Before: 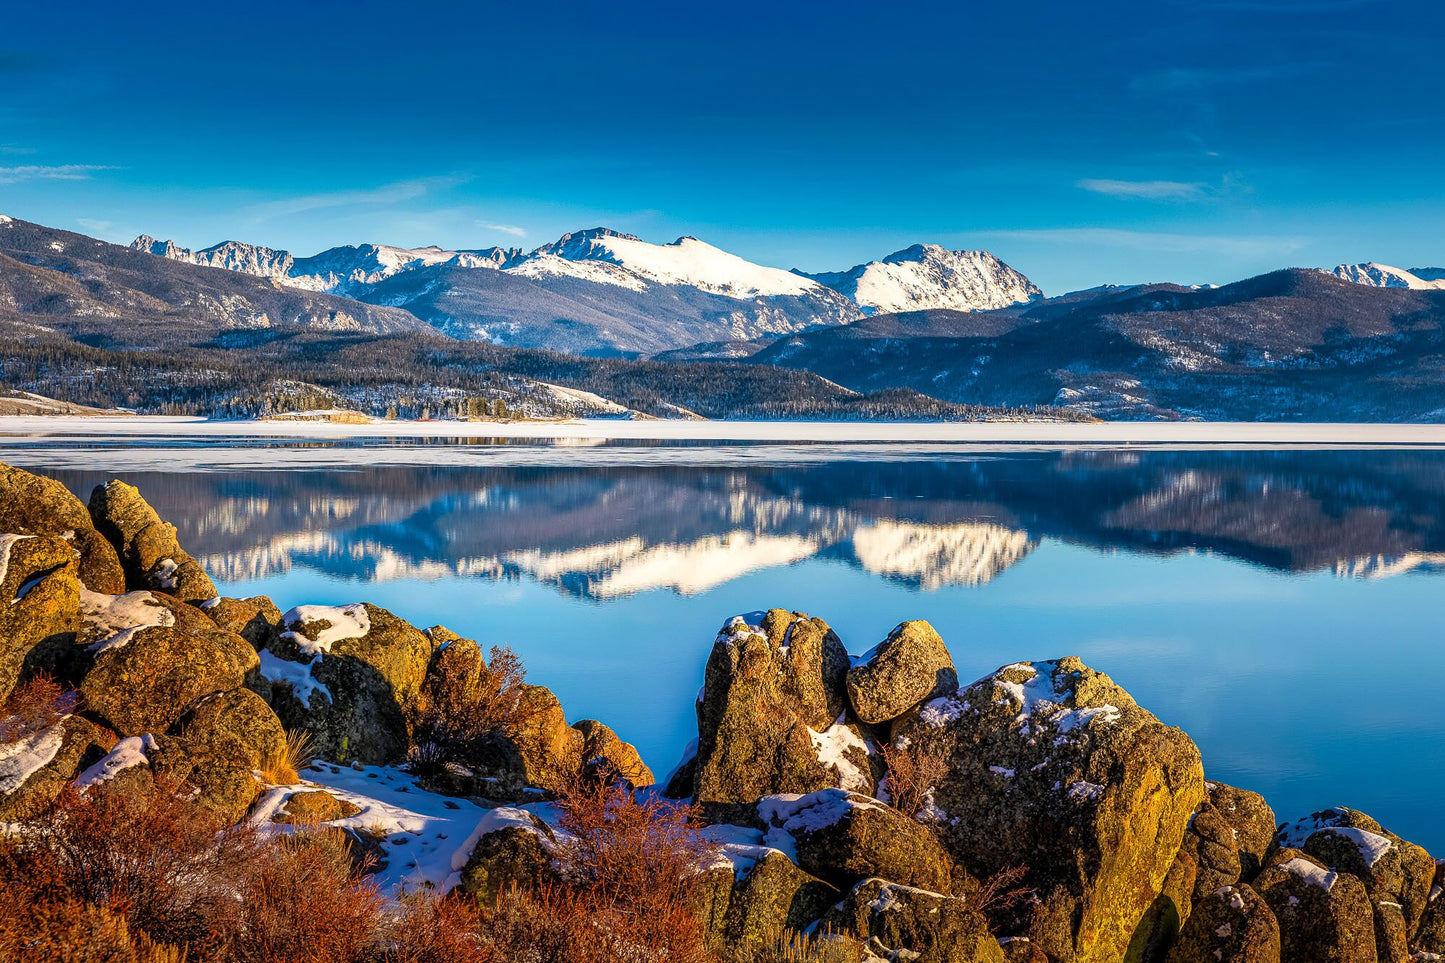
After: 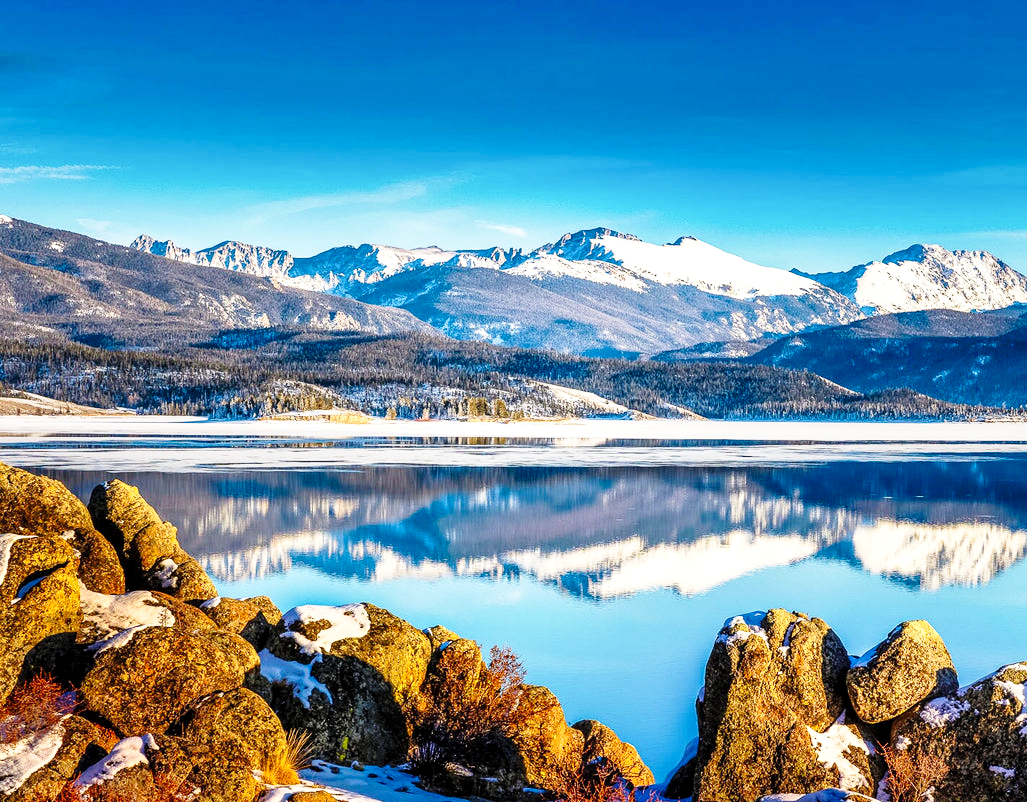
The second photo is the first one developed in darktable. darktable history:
crop: right 28.885%, bottom 16.626%
base curve: curves: ch0 [(0, 0) (0.028, 0.03) (0.121, 0.232) (0.46, 0.748) (0.859, 0.968) (1, 1)], preserve colors none
local contrast: highlights 100%, shadows 100%, detail 120%, midtone range 0.2
